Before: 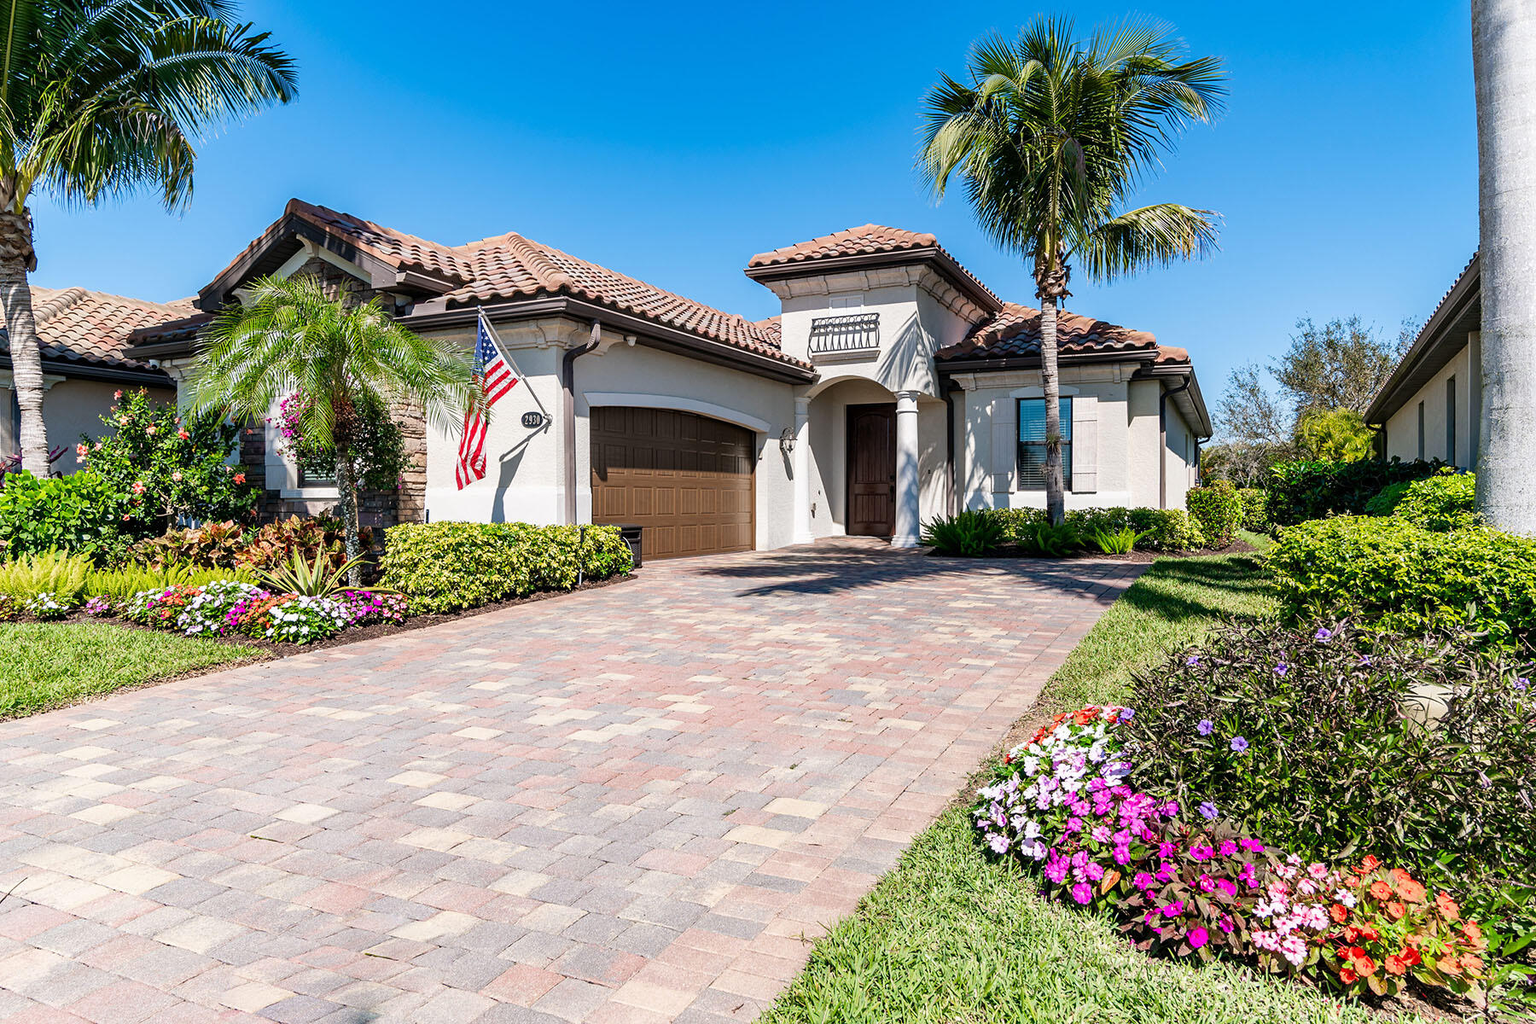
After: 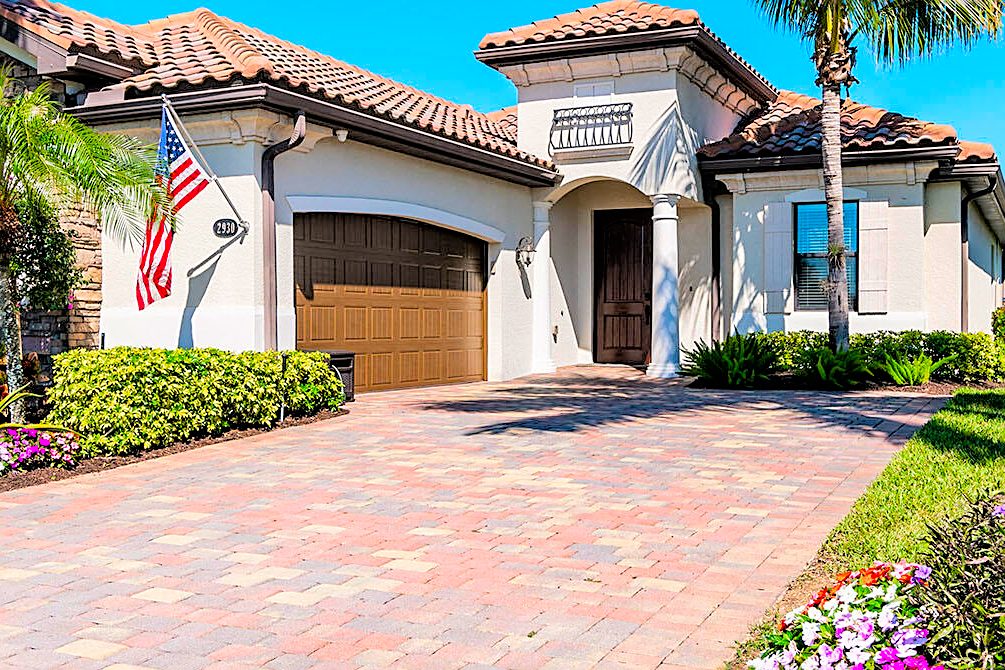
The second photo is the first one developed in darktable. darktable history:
sharpen: on, module defaults
color balance rgb: perceptual saturation grading › global saturation 25%, perceptual brilliance grading › mid-tones 10%, perceptual brilliance grading › shadows 15%, global vibrance 20%
crop and rotate: left 22.13%, top 22.054%, right 22.026%, bottom 22.102%
tone curve: curves: ch0 [(0, 0) (0.082, 0.02) (0.129, 0.078) (0.275, 0.301) (0.67, 0.809) (1, 1)], color space Lab, linked channels, preserve colors none
shadows and highlights: on, module defaults
color correction: saturation 0.99
